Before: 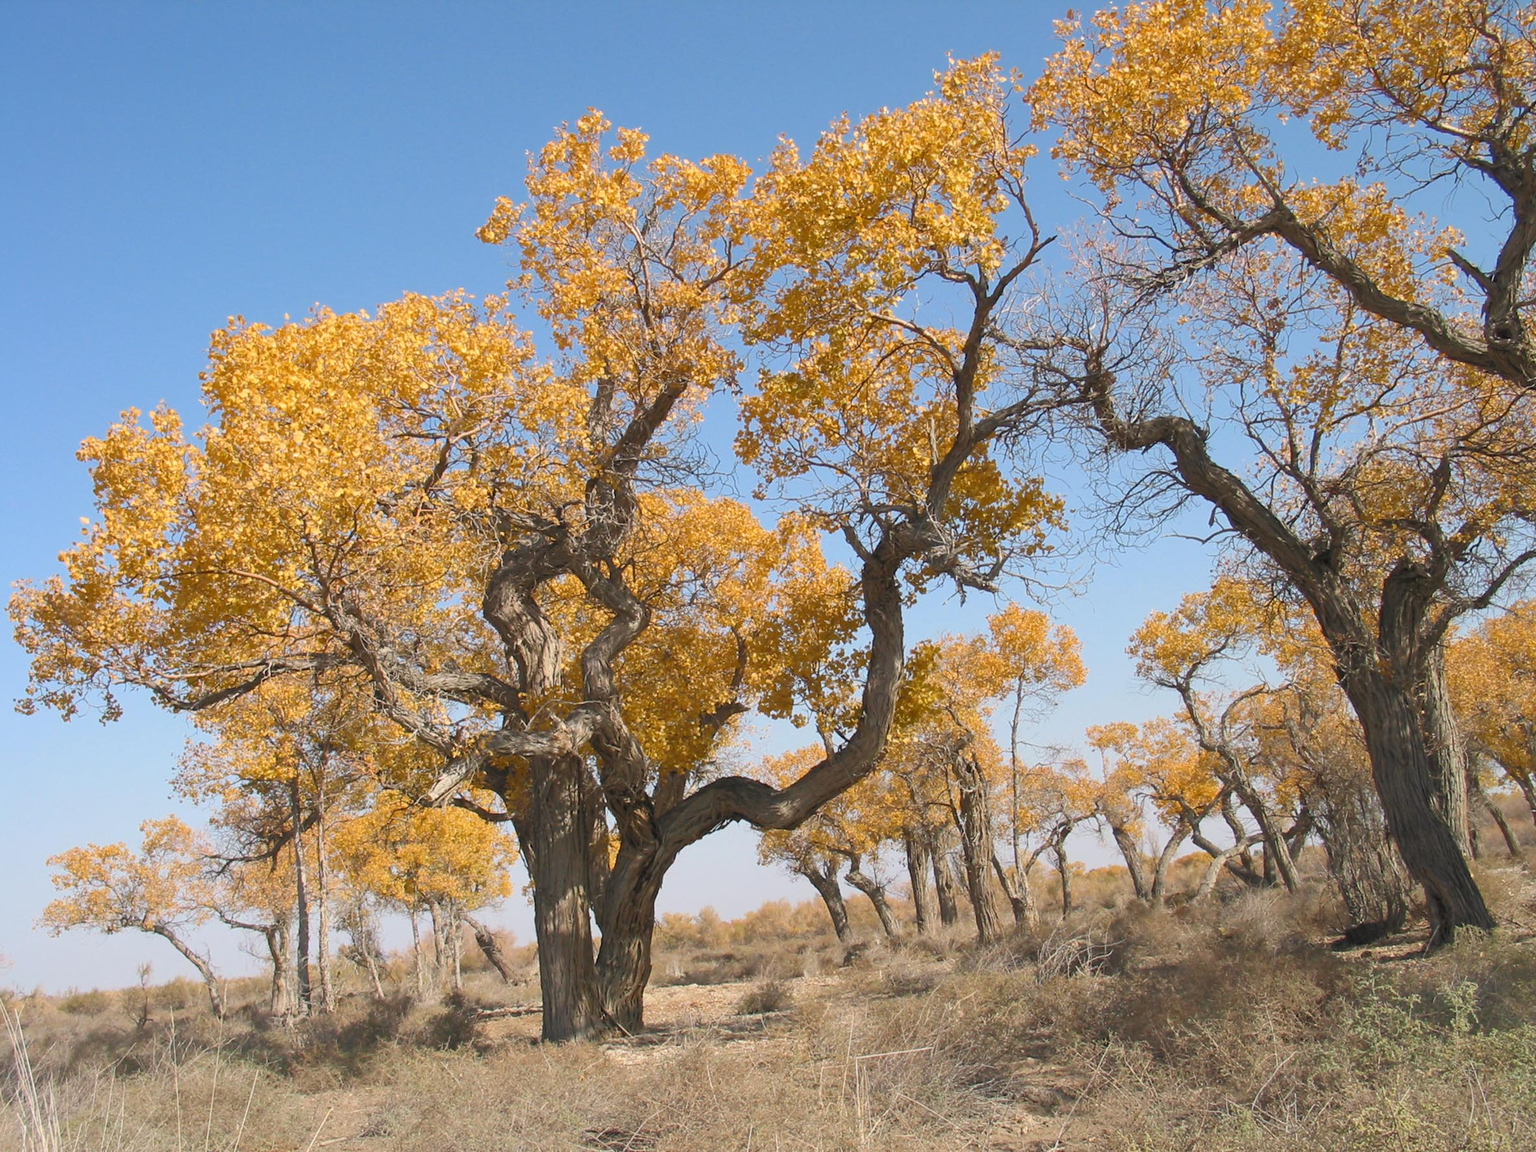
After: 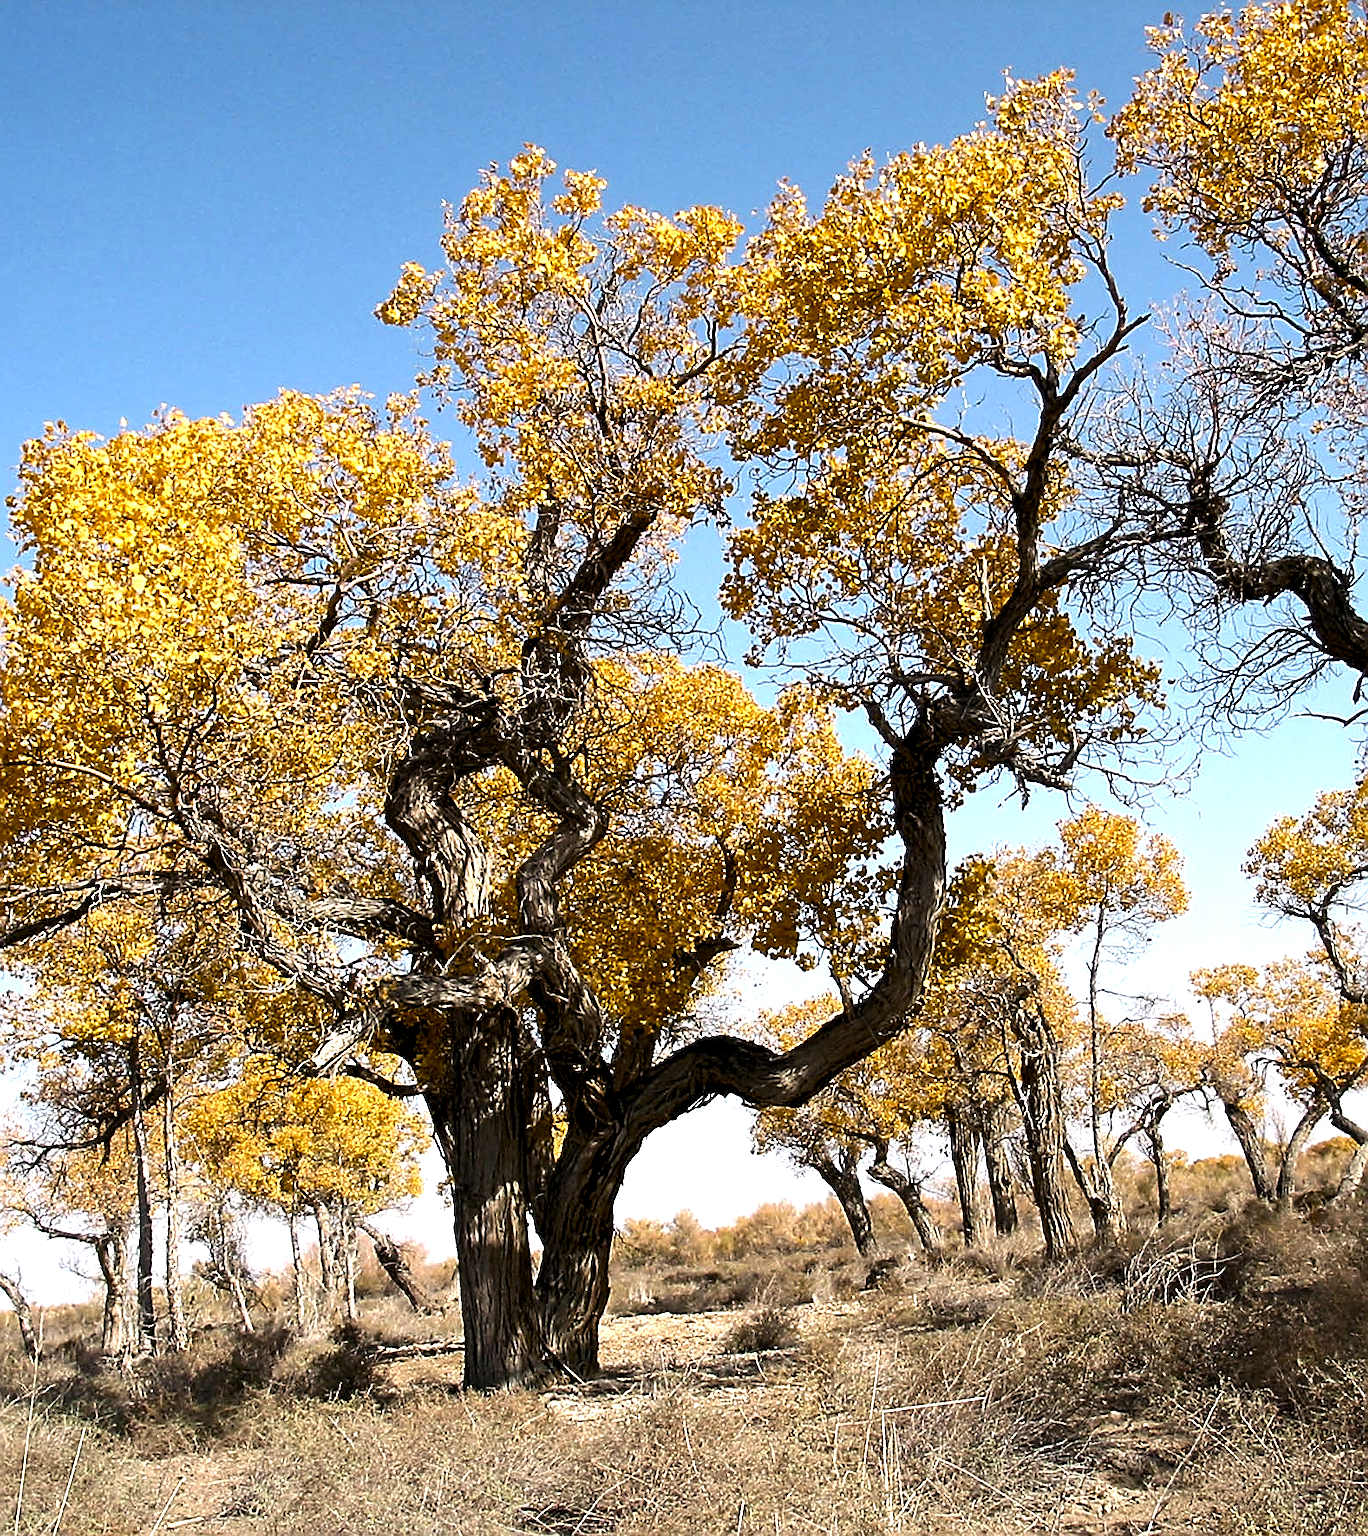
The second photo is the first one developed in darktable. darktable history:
crop and rotate: left 12.717%, right 20.452%
sharpen: amount 1.012
levels: levels [0.044, 0.475, 0.791]
contrast brightness saturation: contrast 0.073
exposure: black level correction 0.03, exposure -0.073 EV, compensate highlight preservation false
